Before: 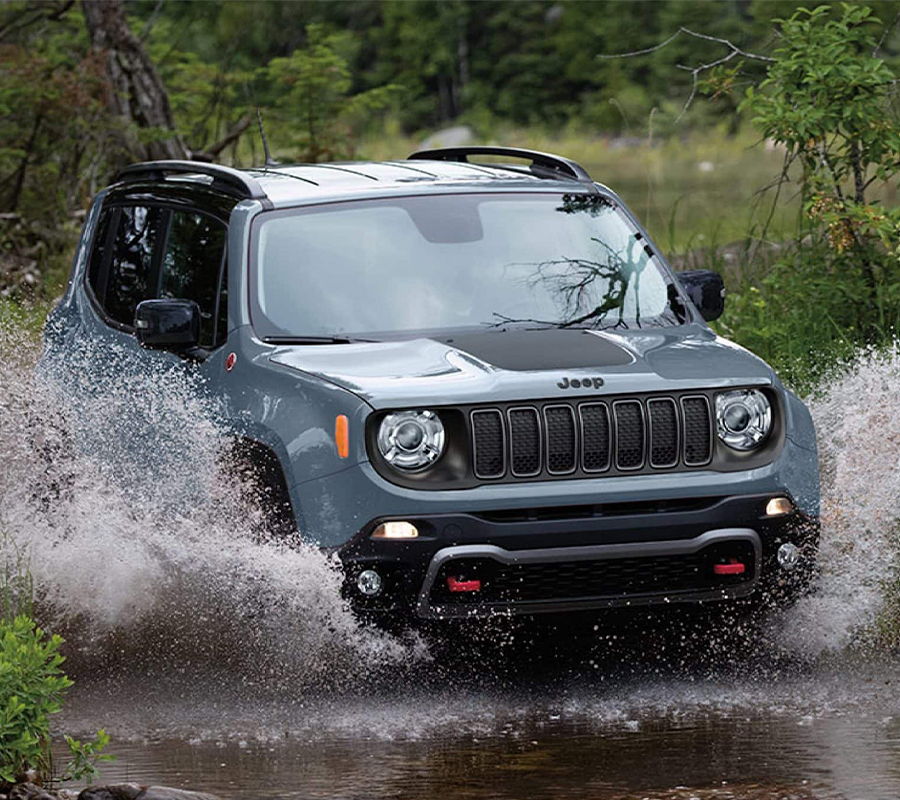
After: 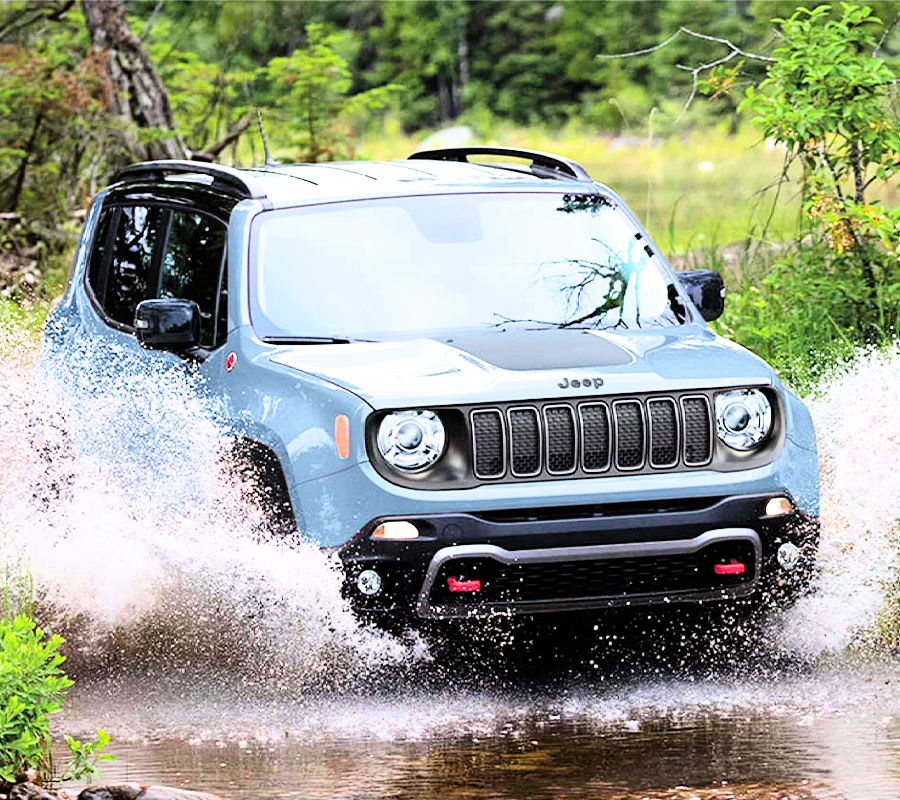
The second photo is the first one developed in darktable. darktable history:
filmic rgb: hardness 4.17, contrast 1.364, color science v6 (2022)
exposure: black level correction 0, exposure 2.088 EV, compensate exposure bias true, compensate highlight preservation false
color correction: saturation 1.32
